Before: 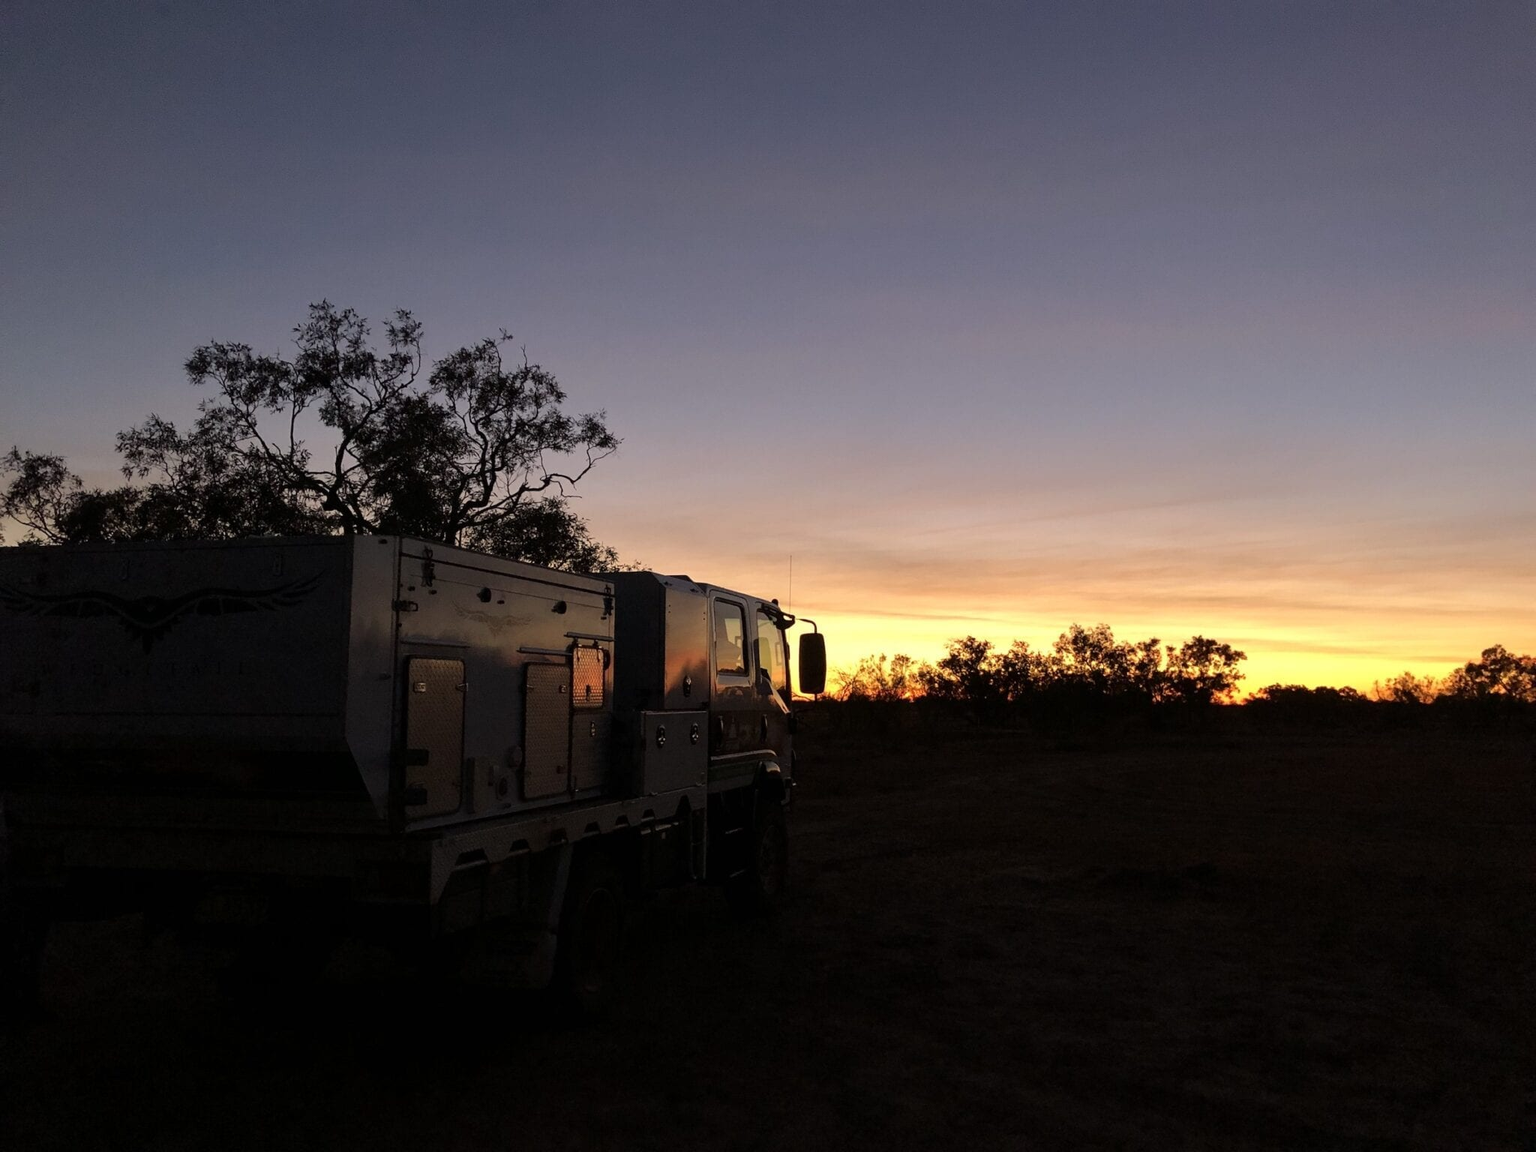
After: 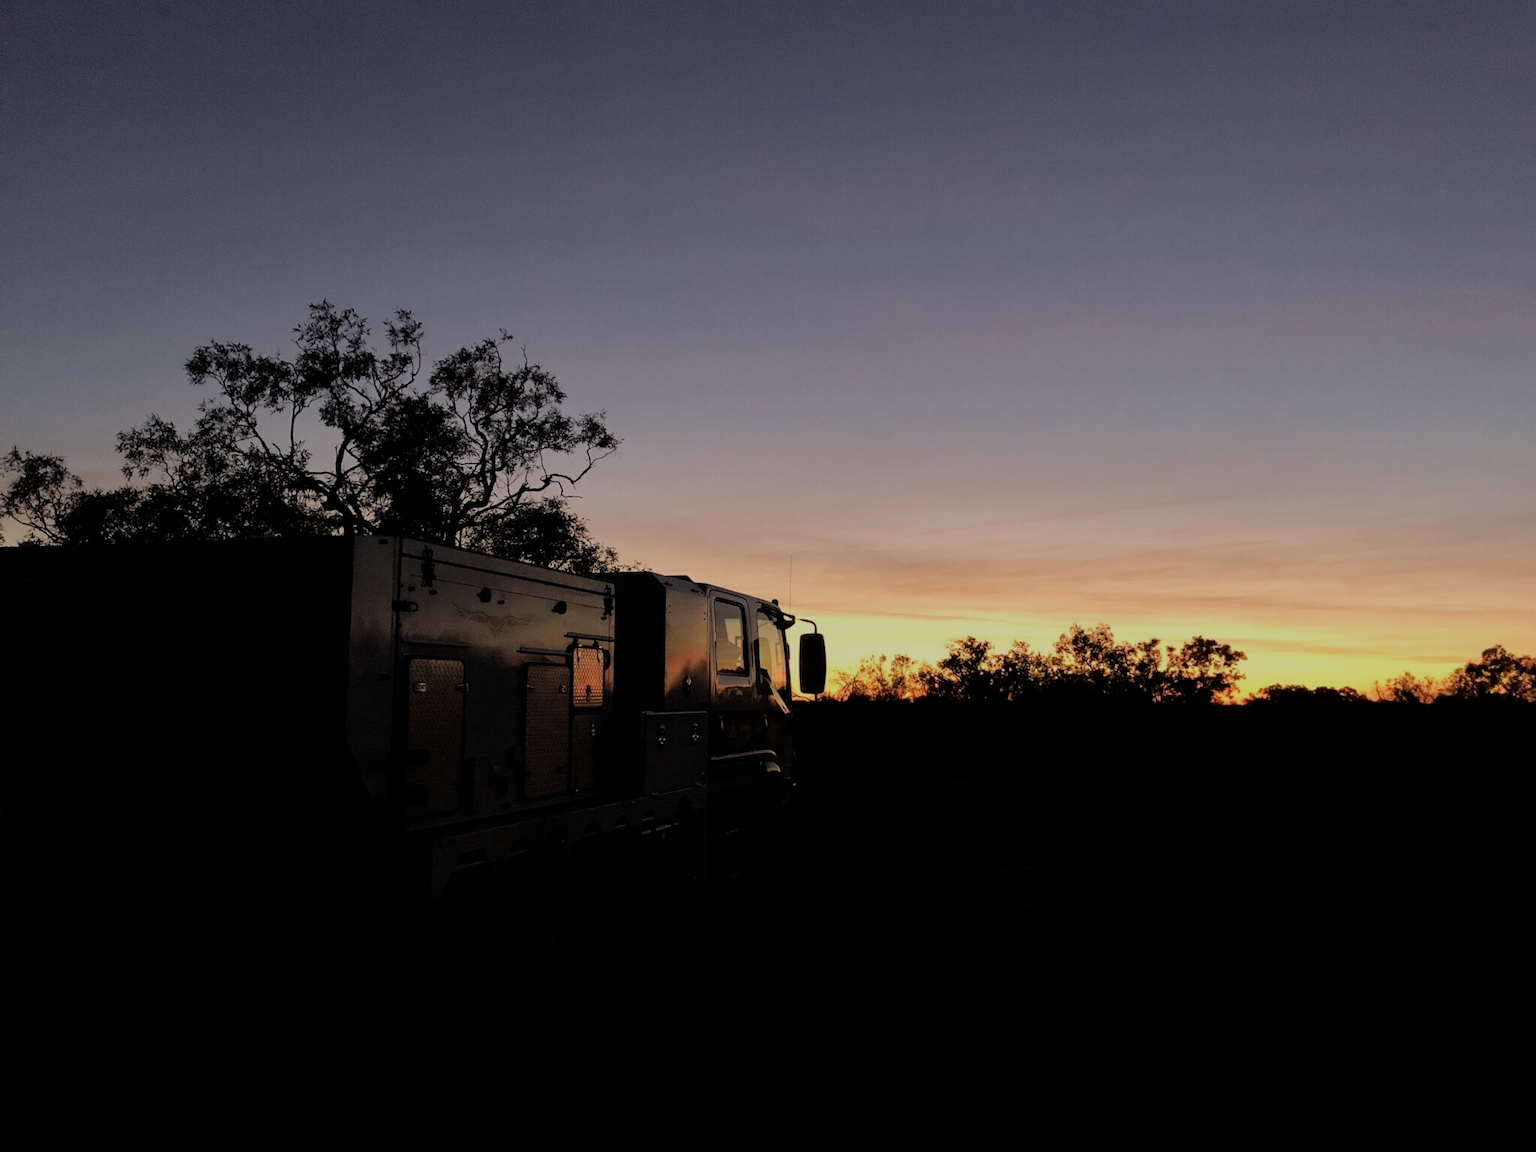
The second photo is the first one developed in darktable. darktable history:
exposure: exposure -0.267 EV, compensate highlight preservation false
filmic rgb: black relative exposure -7.65 EV, white relative exposure 4.56 EV, hardness 3.61
